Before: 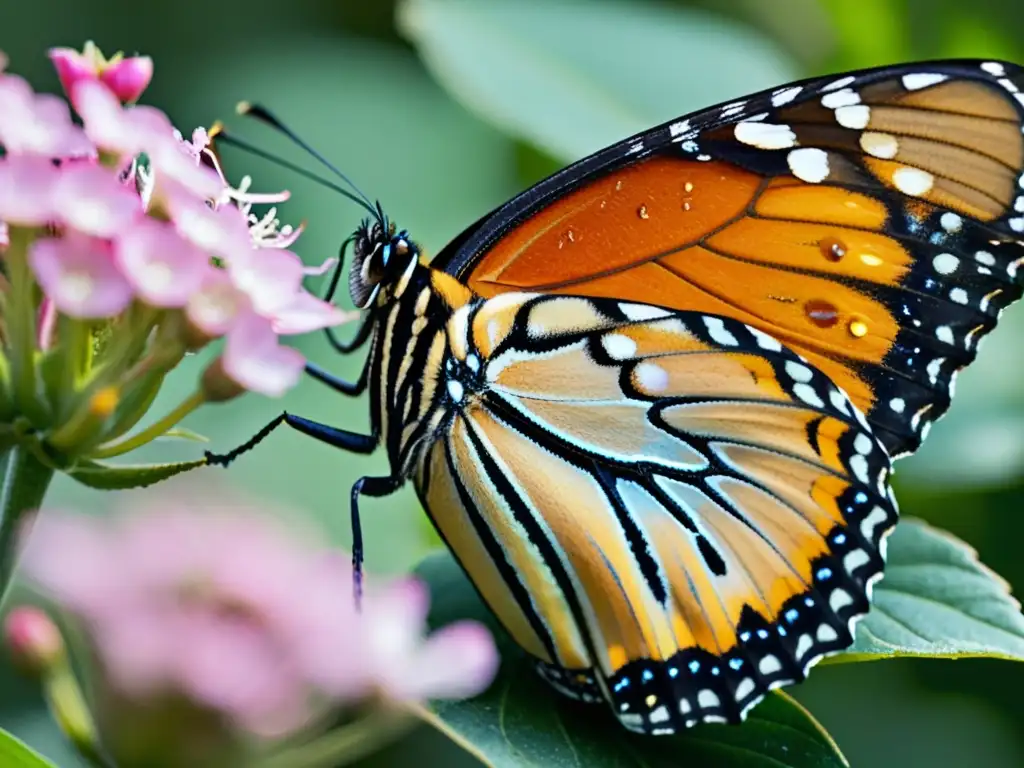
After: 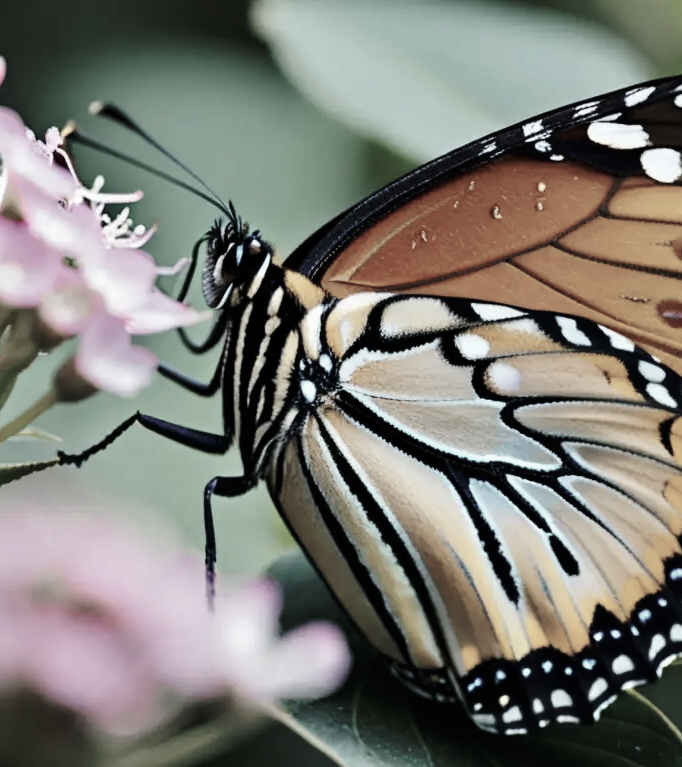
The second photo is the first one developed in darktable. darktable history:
crop and rotate: left 14.36%, right 18.984%
base curve: curves: ch0 [(0, 0) (0.073, 0.04) (0.157, 0.139) (0.492, 0.492) (0.758, 0.758) (1, 1)], preserve colors none
color zones: curves: ch1 [(0, 0.34) (0.143, 0.164) (0.286, 0.152) (0.429, 0.176) (0.571, 0.173) (0.714, 0.188) (0.857, 0.199) (1, 0.34)]
